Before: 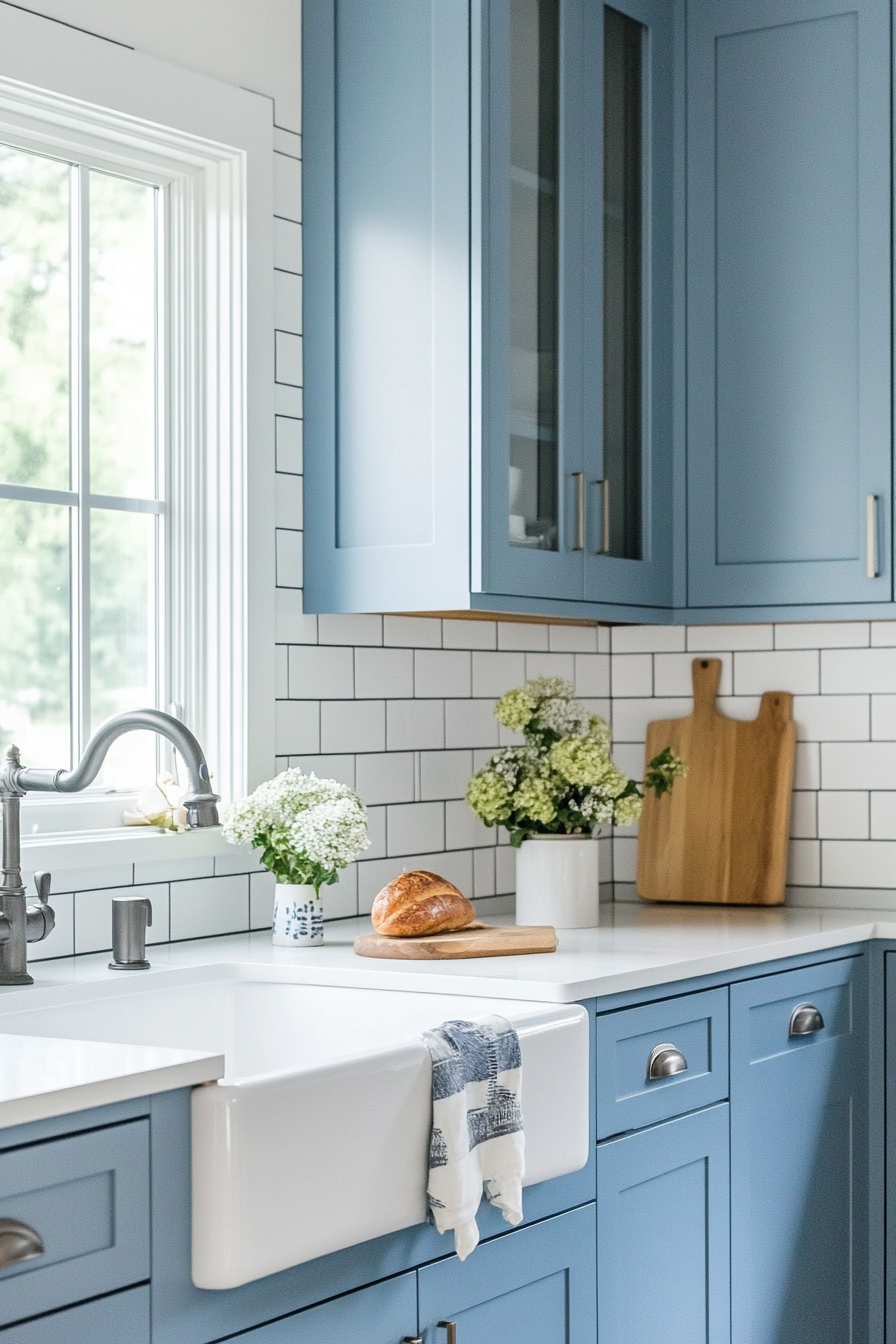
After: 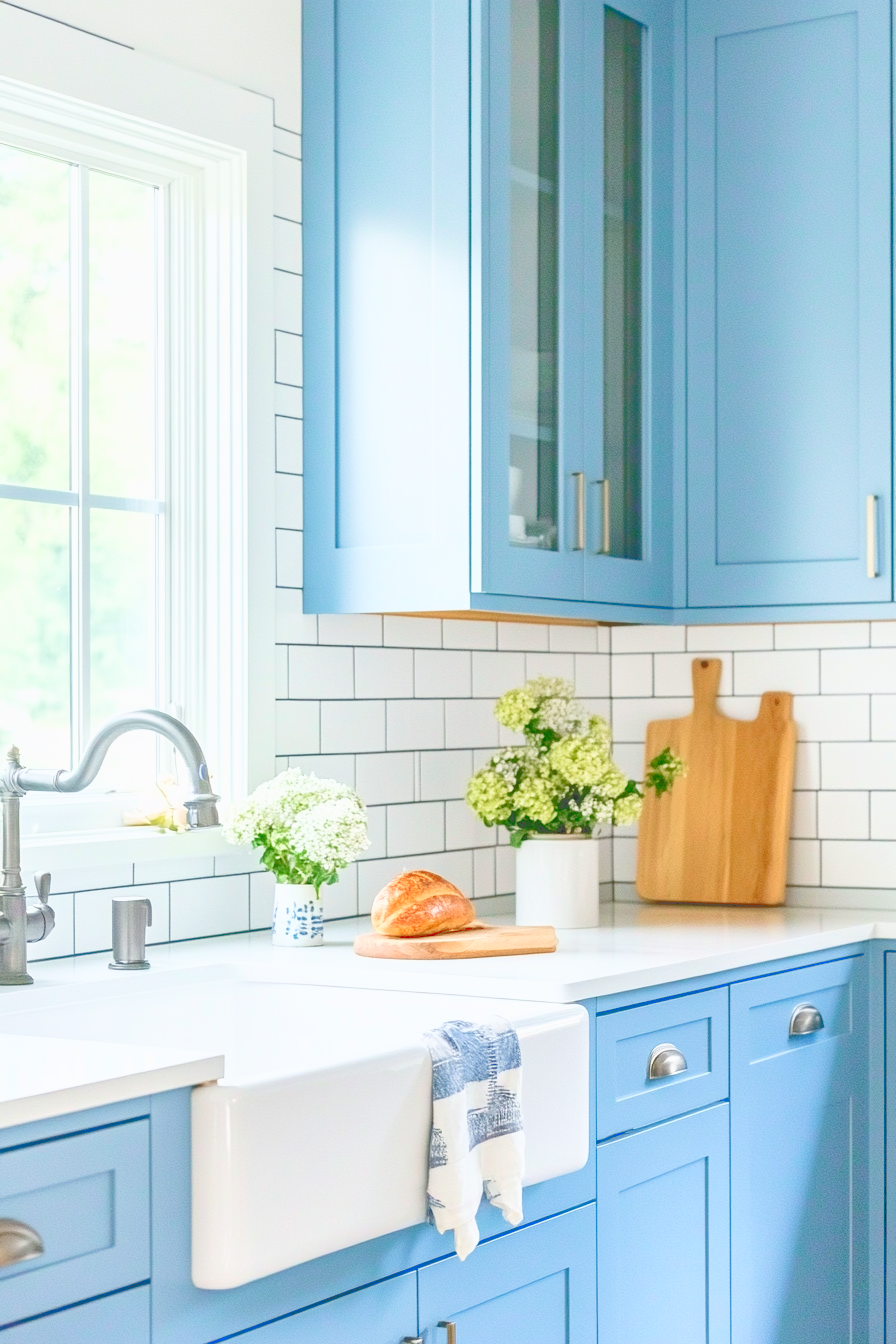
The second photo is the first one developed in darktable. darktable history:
tone curve: curves: ch0 [(0, 0) (0.003, 0.326) (0.011, 0.332) (0.025, 0.352) (0.044, 0.378) (0.069, 0.4) (0.1, 0.416) (0.136, 0.432) (0.177, 0.468) (0.224, 0.509) (0.277, 0.554) (0.335, 0.6) (0.399, 0.642) (0.468, 0.693) (0.543, 0.753) (0.623, 0.818) (0.709, 0.897) (0.801, 0.974) (0.898, 0.991) (1, 1)], color space Lab, linked channels, preserve colors none
velvia: on, module defaults
filmic rgb: black relative exposure -7.65 EV, white relative exposure 4.56 EV, hardness 3.61, color science v6 (2022)
local contrast: mode bilateral grid, contrast 16, coarseness 36, detail 105%, midtone range 0.2
